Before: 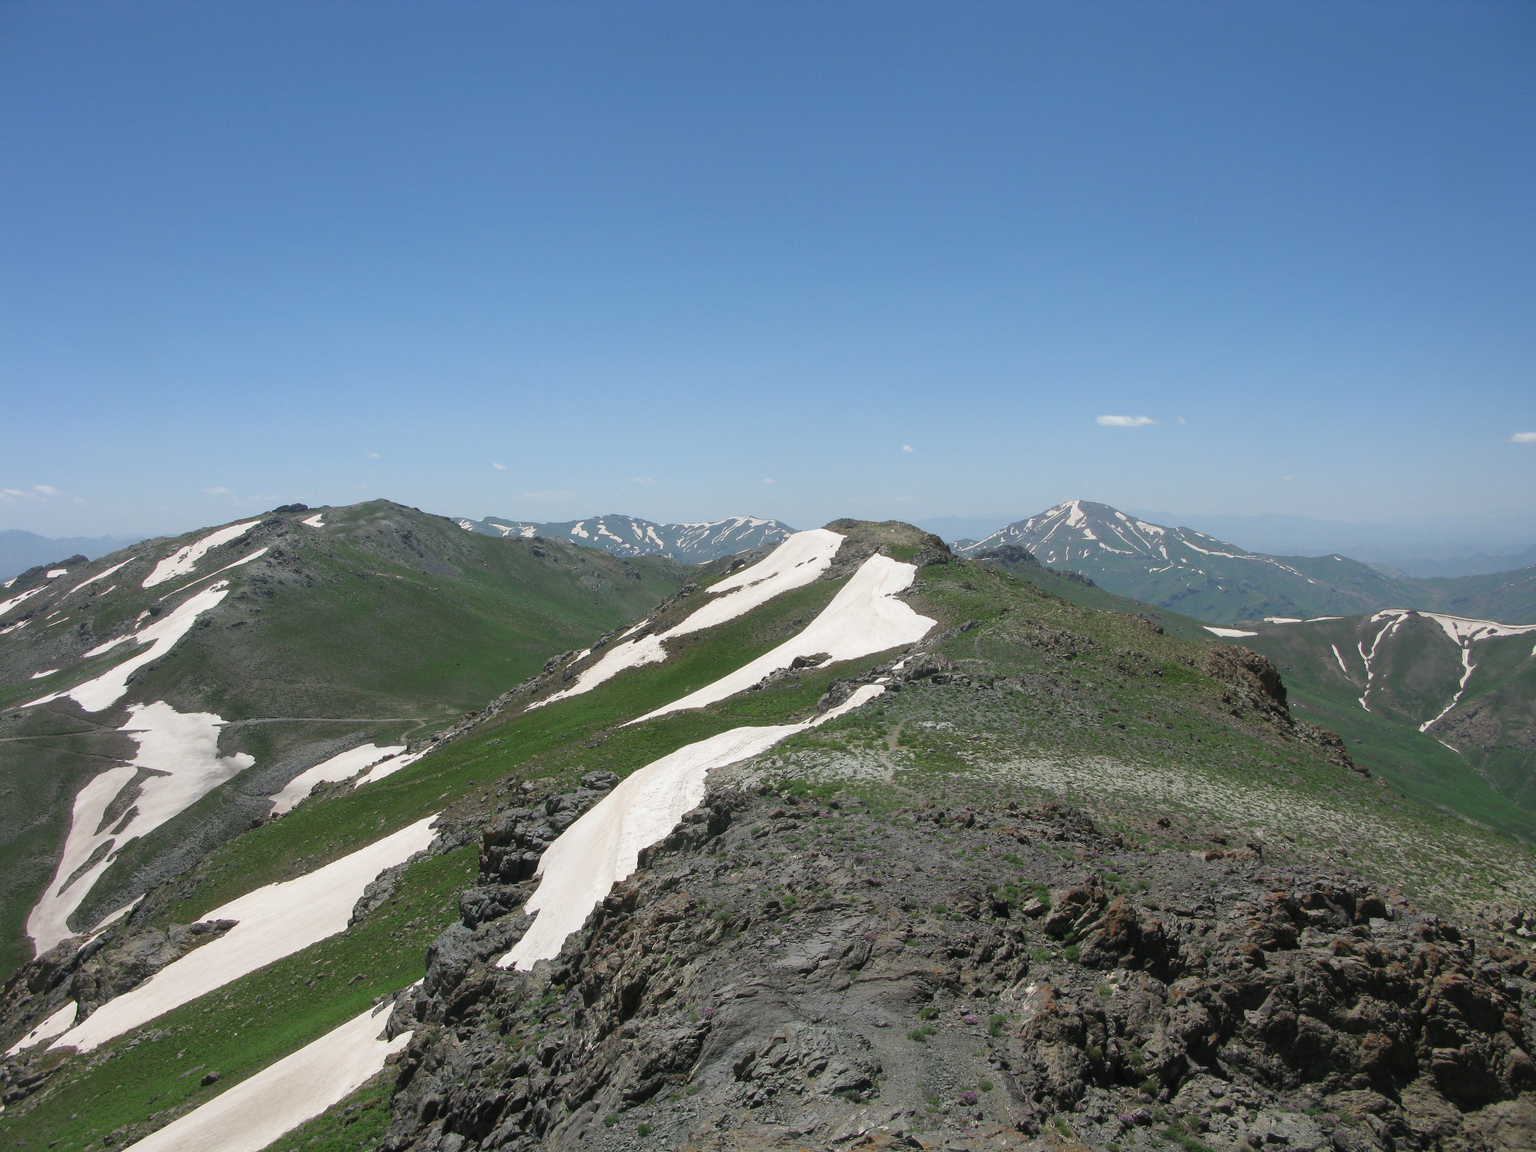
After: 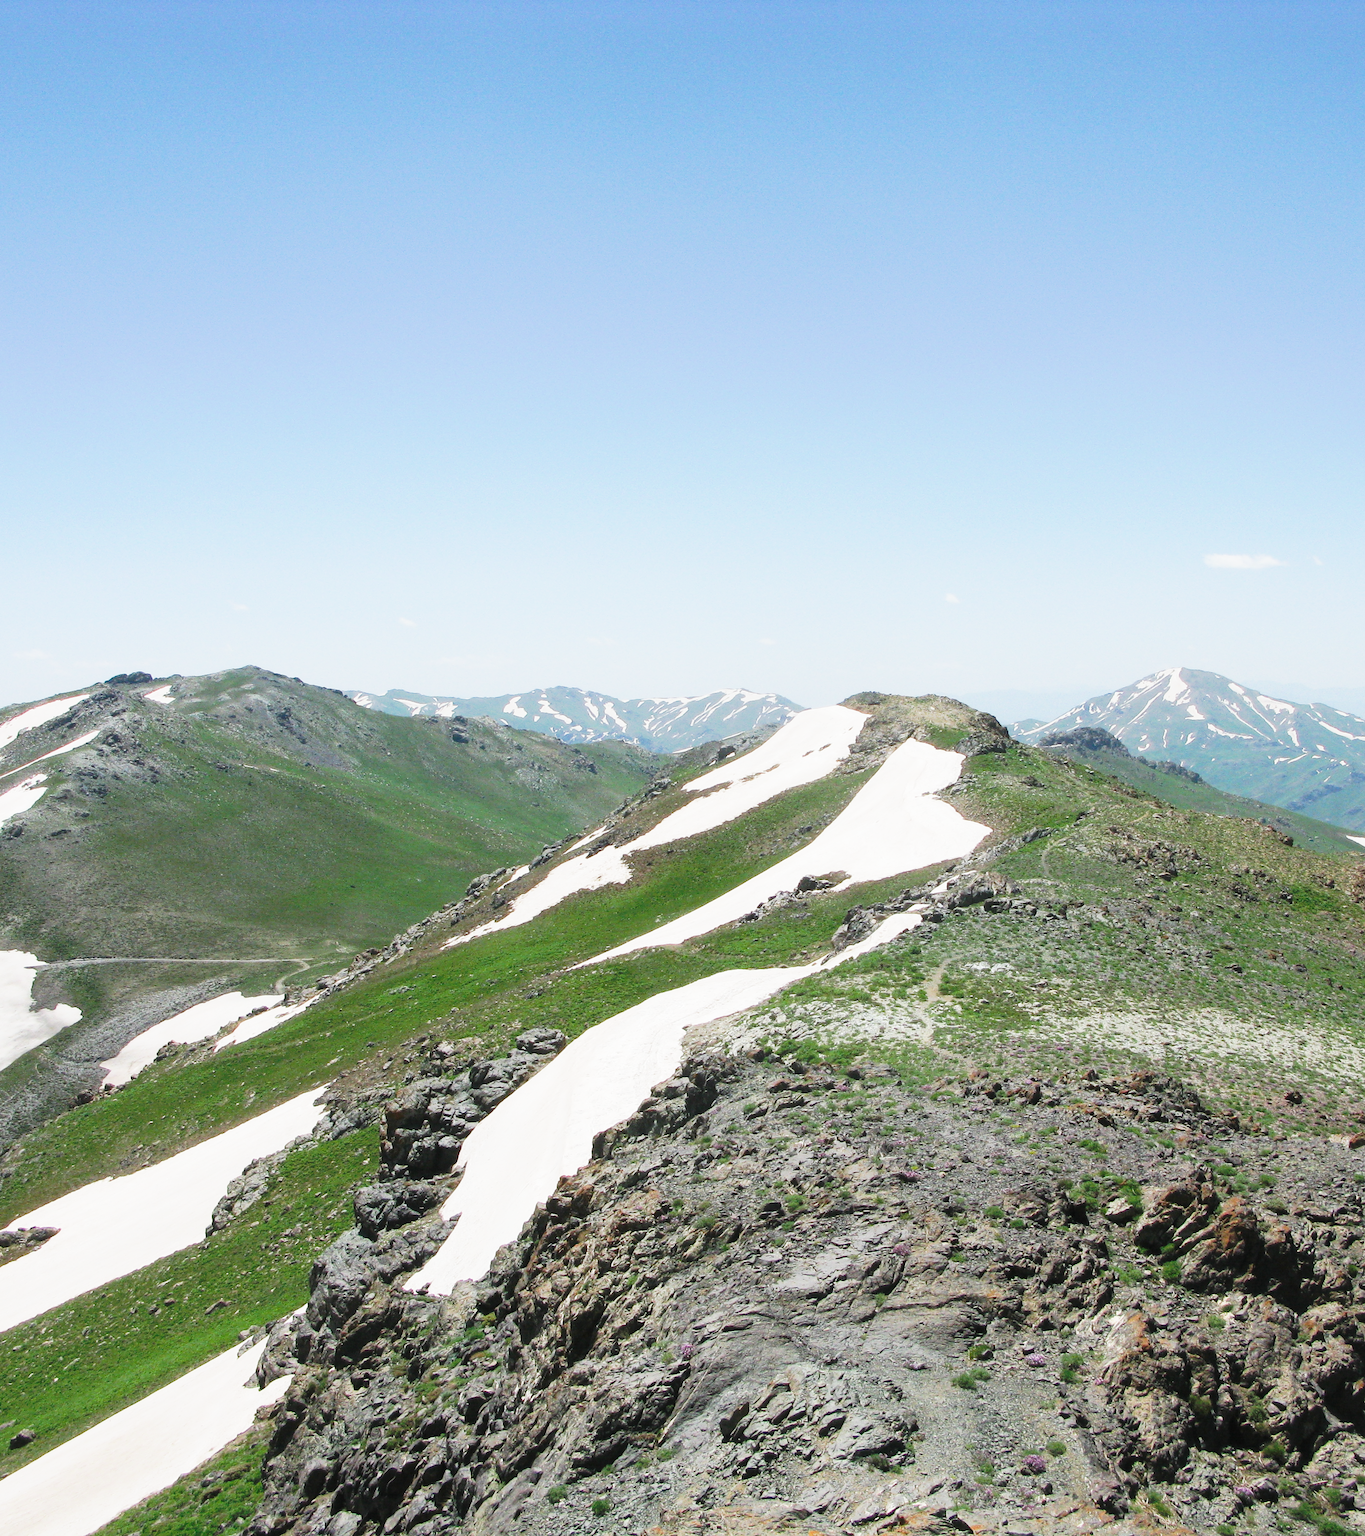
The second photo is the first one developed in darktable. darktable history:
tone curve: curves: ch0 [(0, 0) (0.003, 0.003) (0.011, 0.013) (0.025, 0.029) (0.044, 0.052) (0.069, 0.081) (0.1, 0.116) (0.136, 0.158) (0.177, 0.207) (0.224, 0.268) (0.277, 0.373) (0.335, 0.465) (0.399, 0.565) (0.468, 0.674) (0.543, 0.79) (0.623, 0.853) (0.709, 0.918) (0.801, 0.956) (0.898, 0.977) (1, 1)], preserve colors none
crop and rotate: left 12.648%, right 20.685%
